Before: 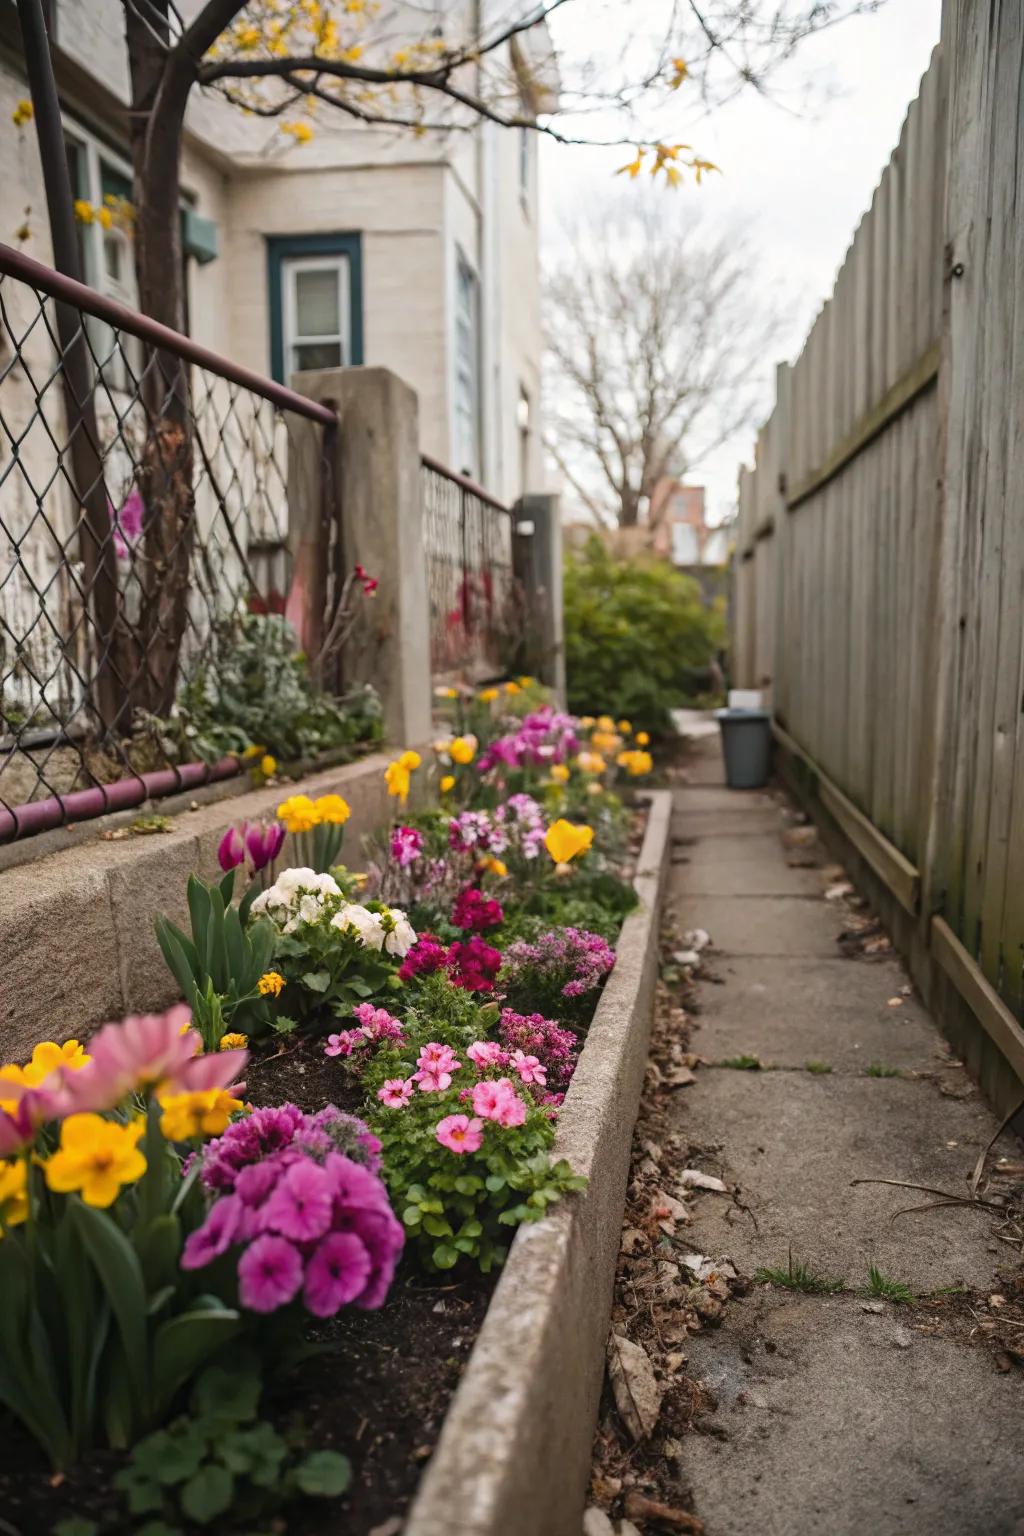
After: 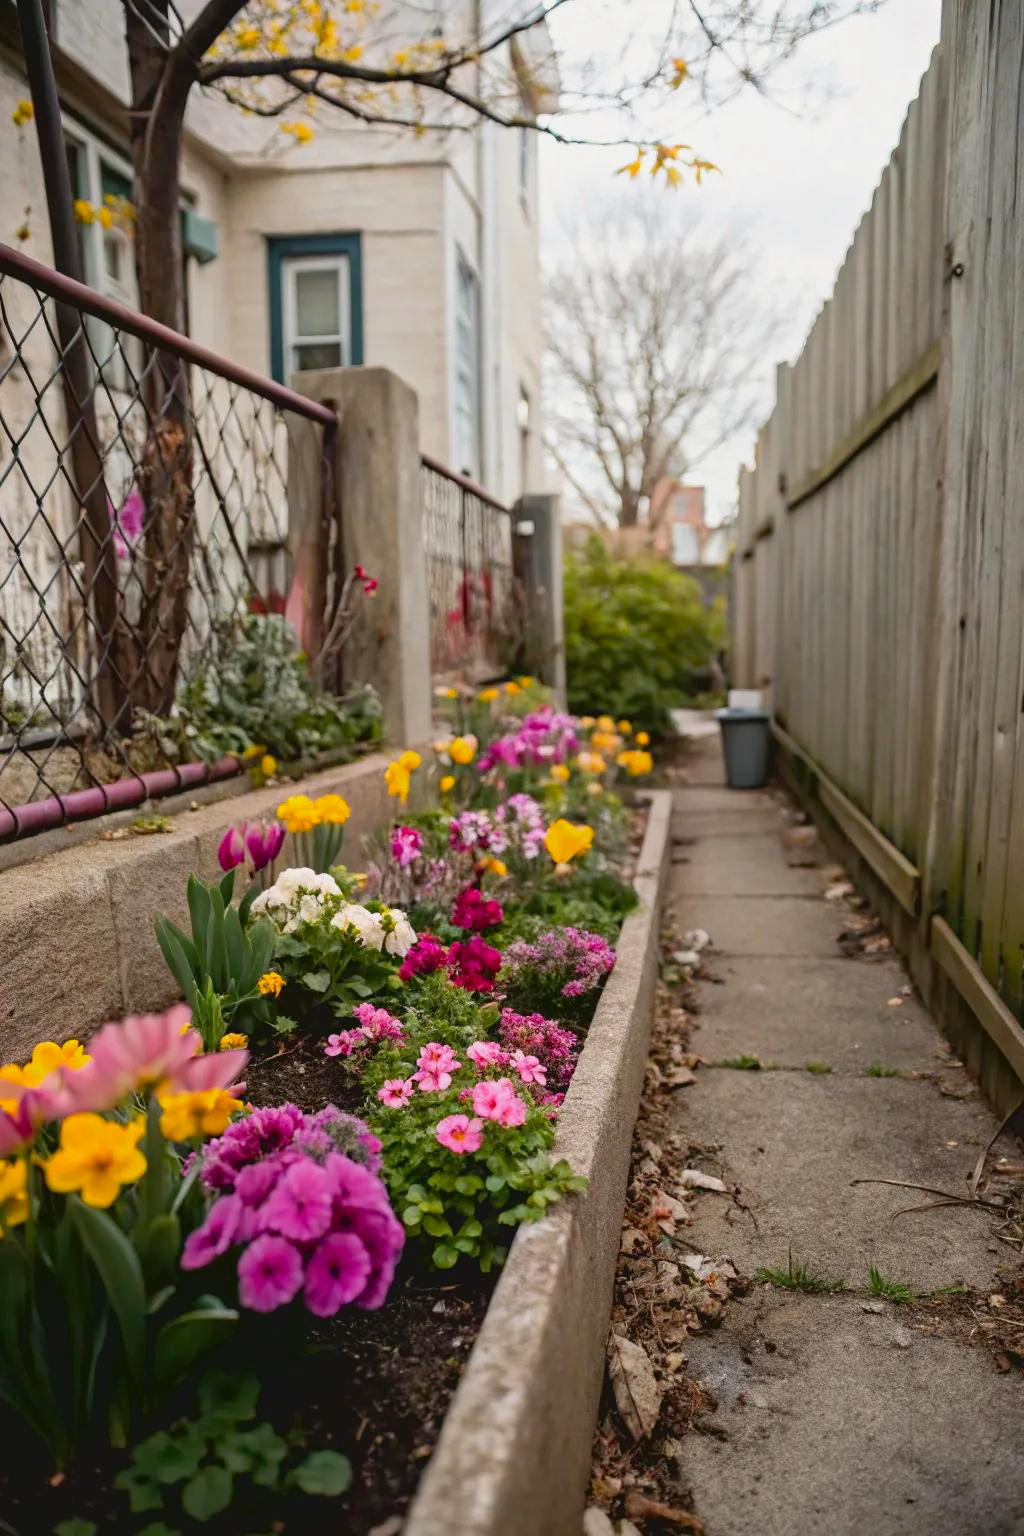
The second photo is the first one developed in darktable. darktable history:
contrast brightness saturation: contrast -0.097, brightness 0.045, saturation 0.081
tone equalizer: on, module defaults
exposure: black level correction 0.01, compensate highlight preservation false
